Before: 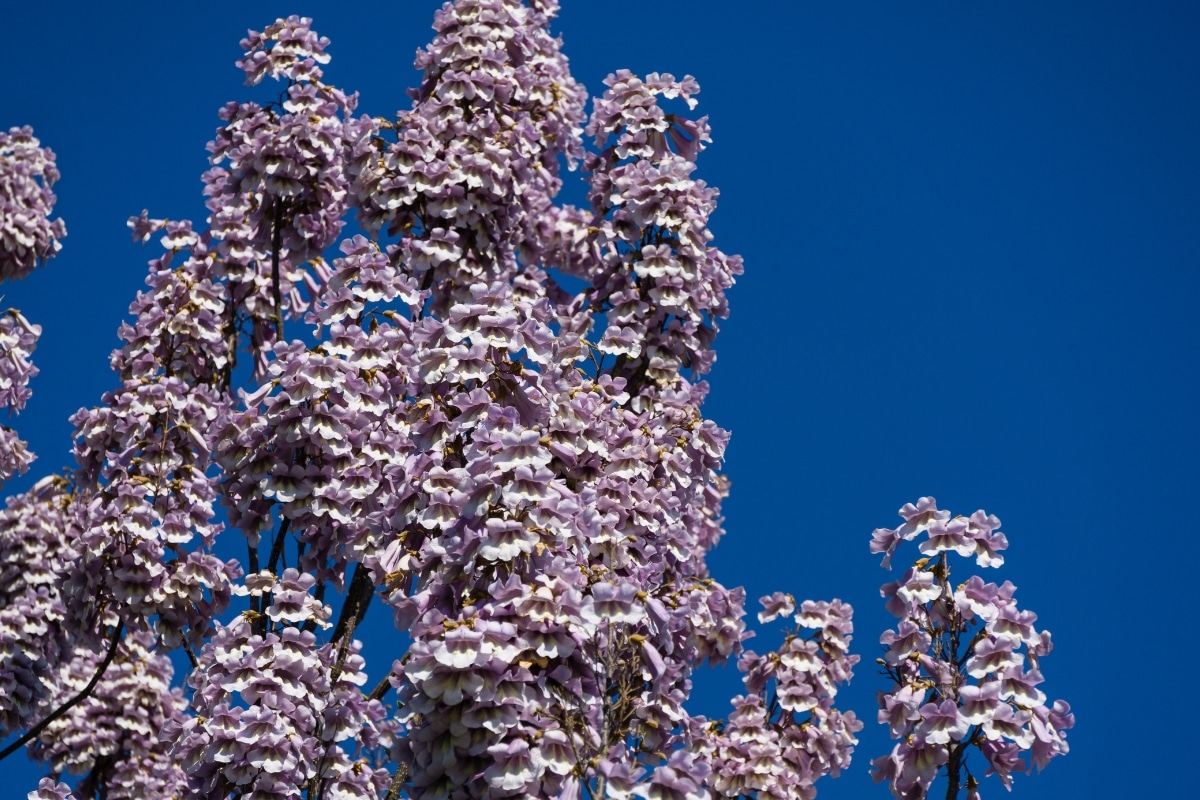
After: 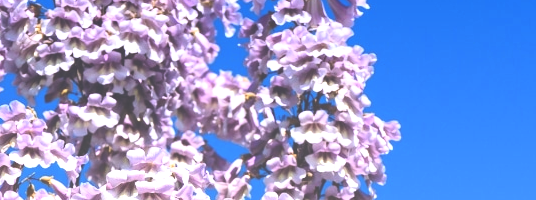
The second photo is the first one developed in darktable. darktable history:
crop: left 28.64%, top 16.832%, right 26.637%, bottom 58.055%
exposure: black level correction -0.023, exposure 1.397 EV, compensate highlight preservation false
contrast brightness saturation: contrast 0.2, brightness 0.16, saturation 0.22
graduated density: hue 238.83°, saturation 50%
